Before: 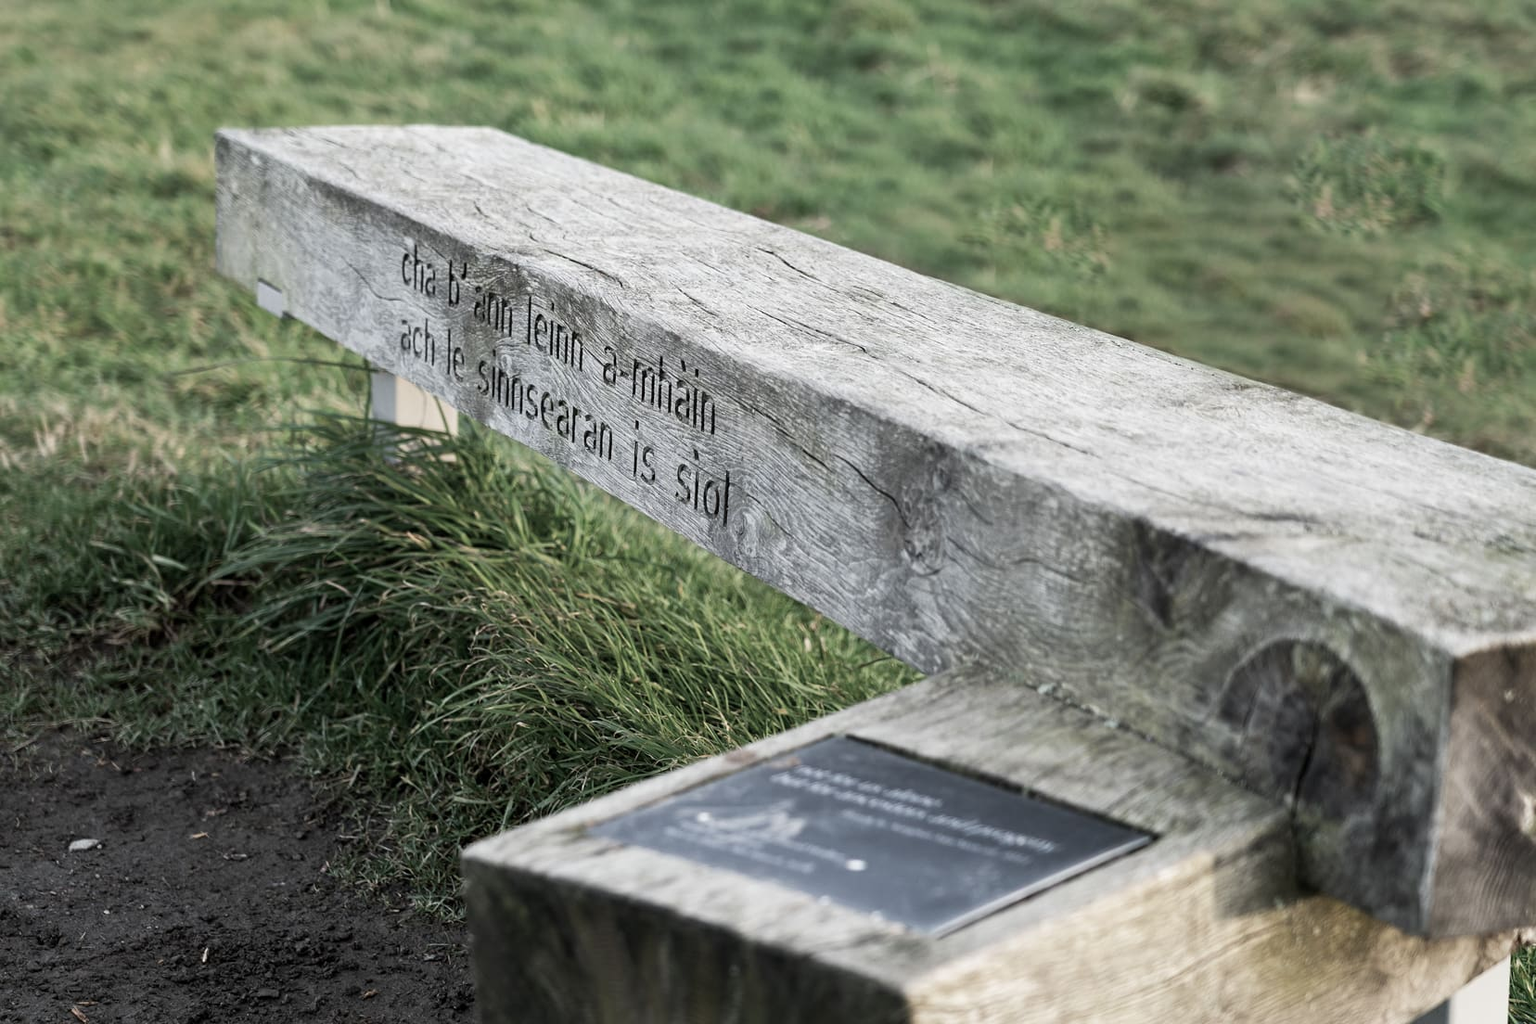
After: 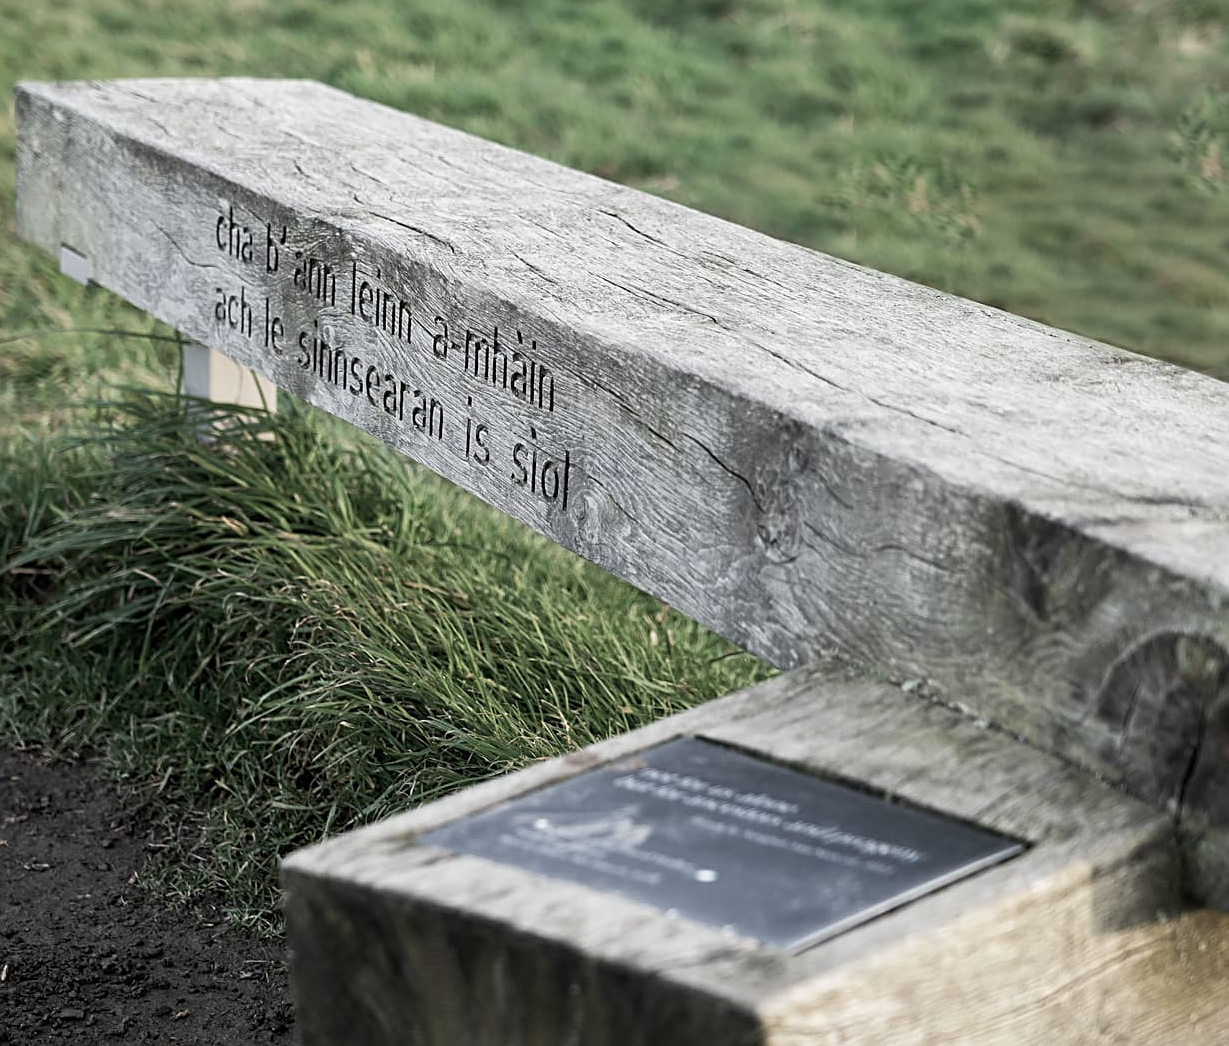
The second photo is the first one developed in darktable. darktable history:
sharpen: on, module defaults
crop and rotate: left 13.15%, top 5.251%, right 12.609%
